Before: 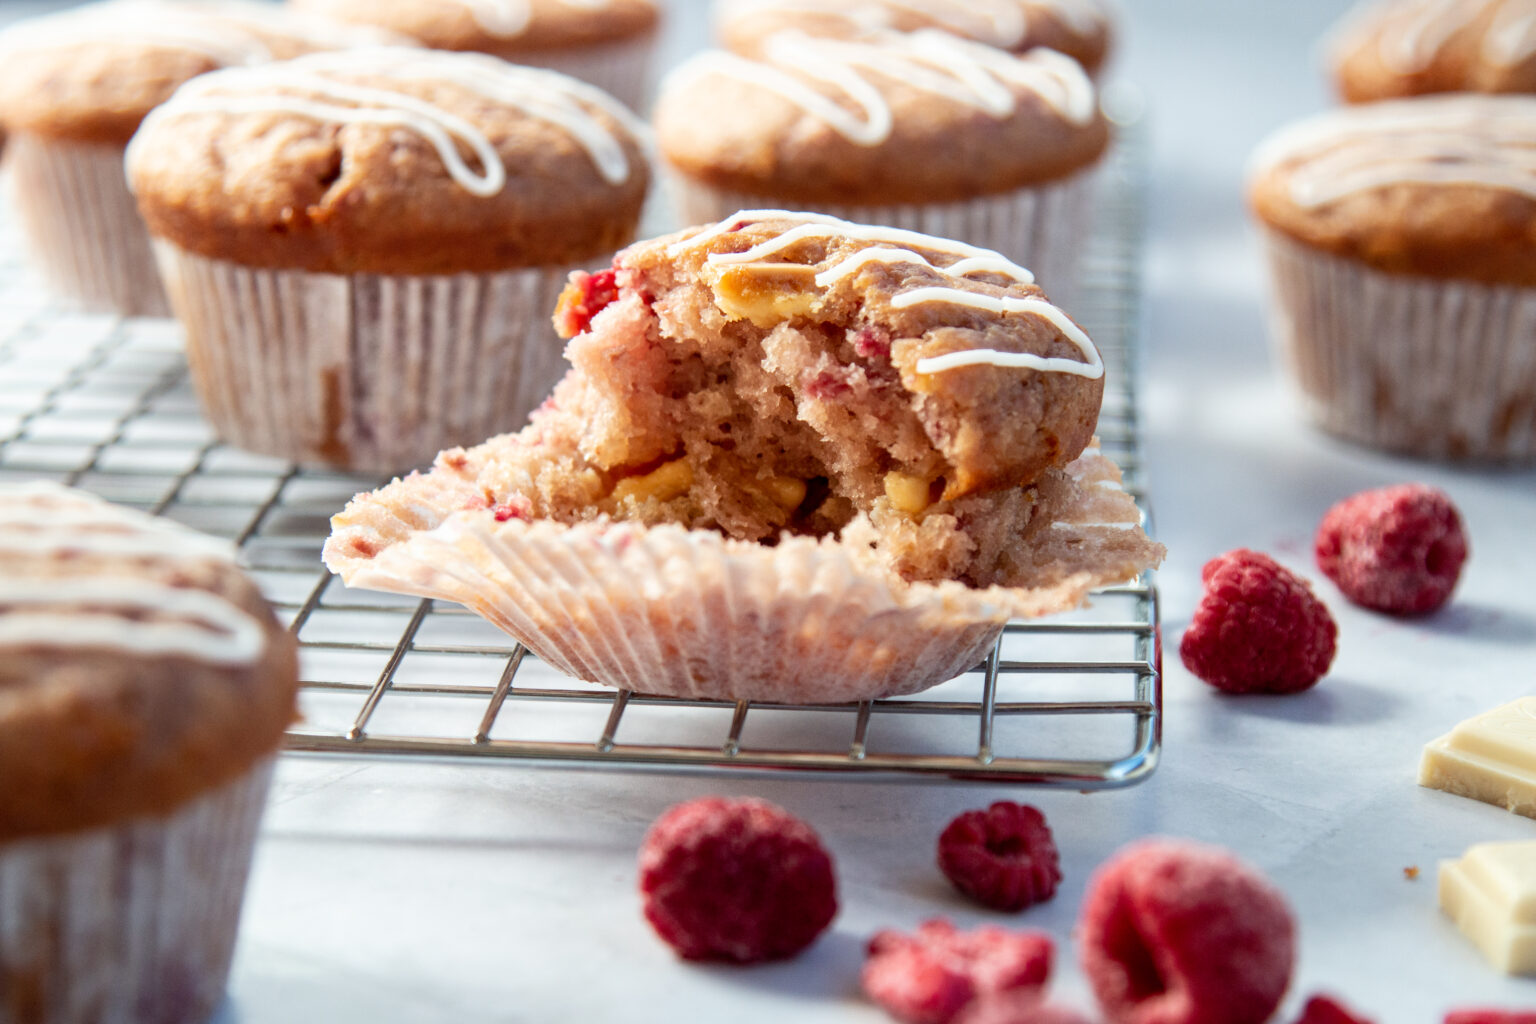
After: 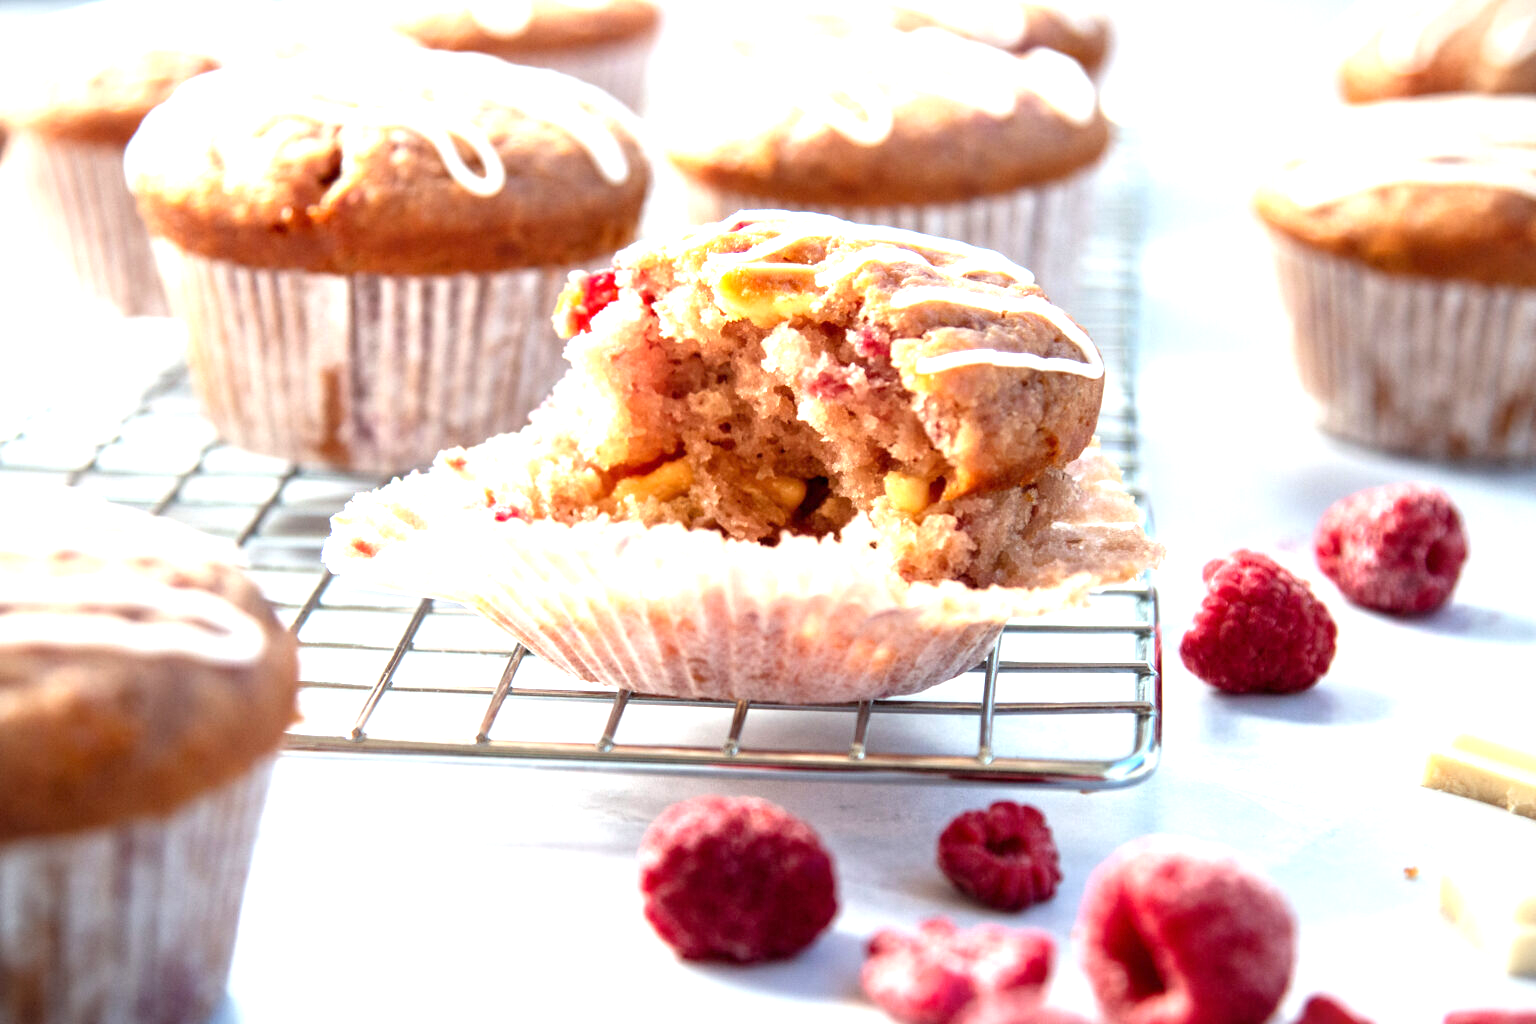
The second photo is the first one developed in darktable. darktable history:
exposure: exposure 1.163 EV, compensate highlight preservation false
vignetting: fall-off start 99.24%, fall-off radius 70.86%, width/height ratio 1.176
